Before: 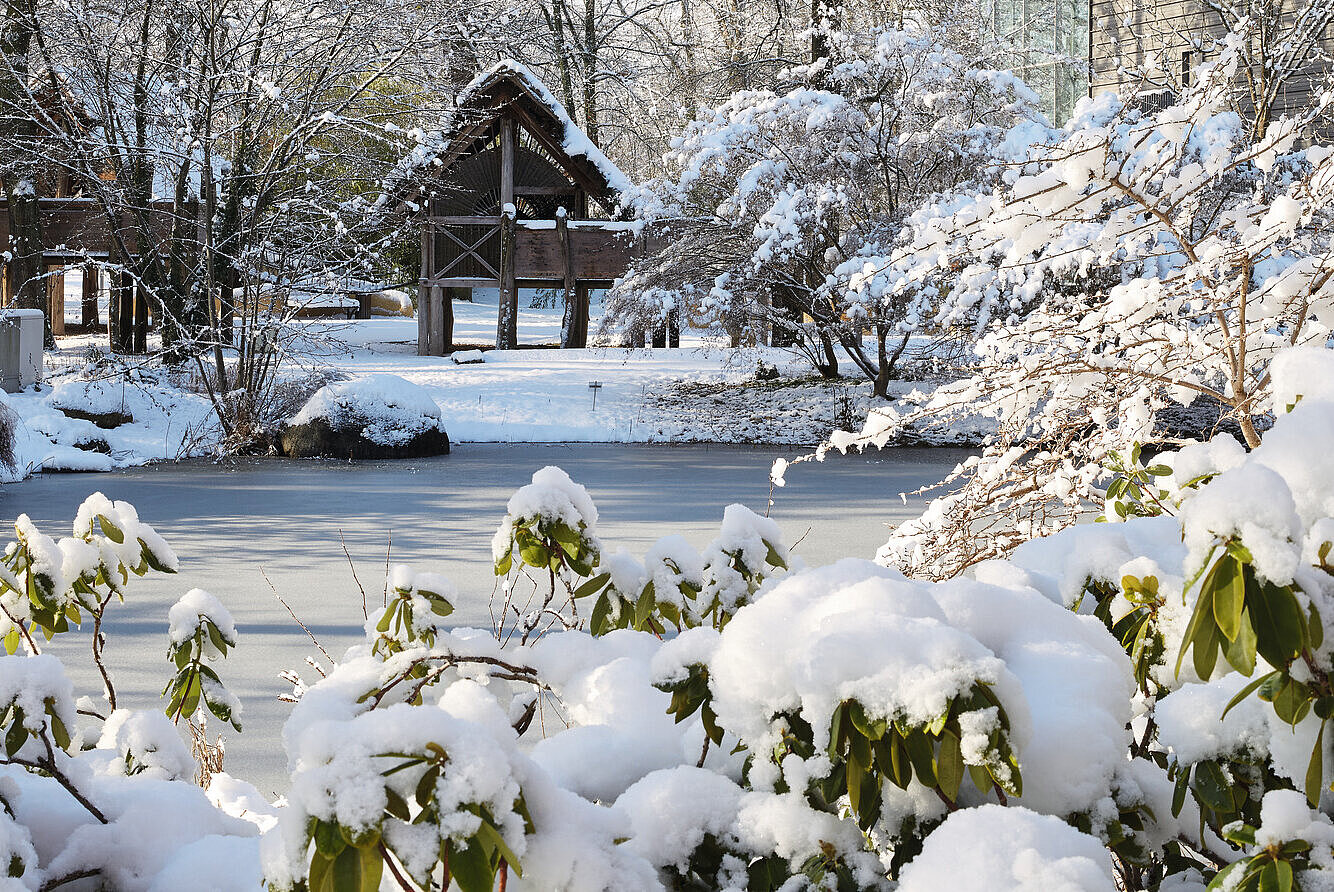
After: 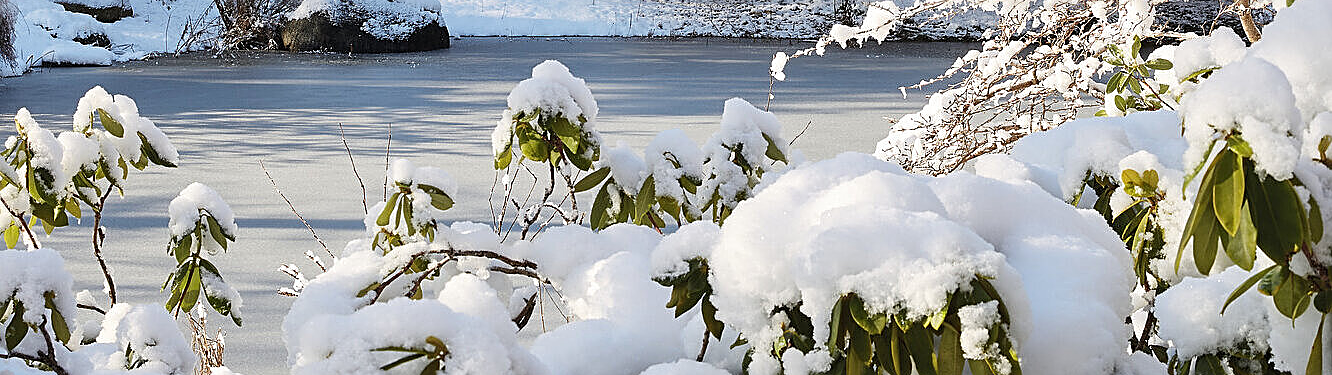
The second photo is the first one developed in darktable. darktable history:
sharpen: on, module defaults
crop: top 45.551%, bottom 12.262%
